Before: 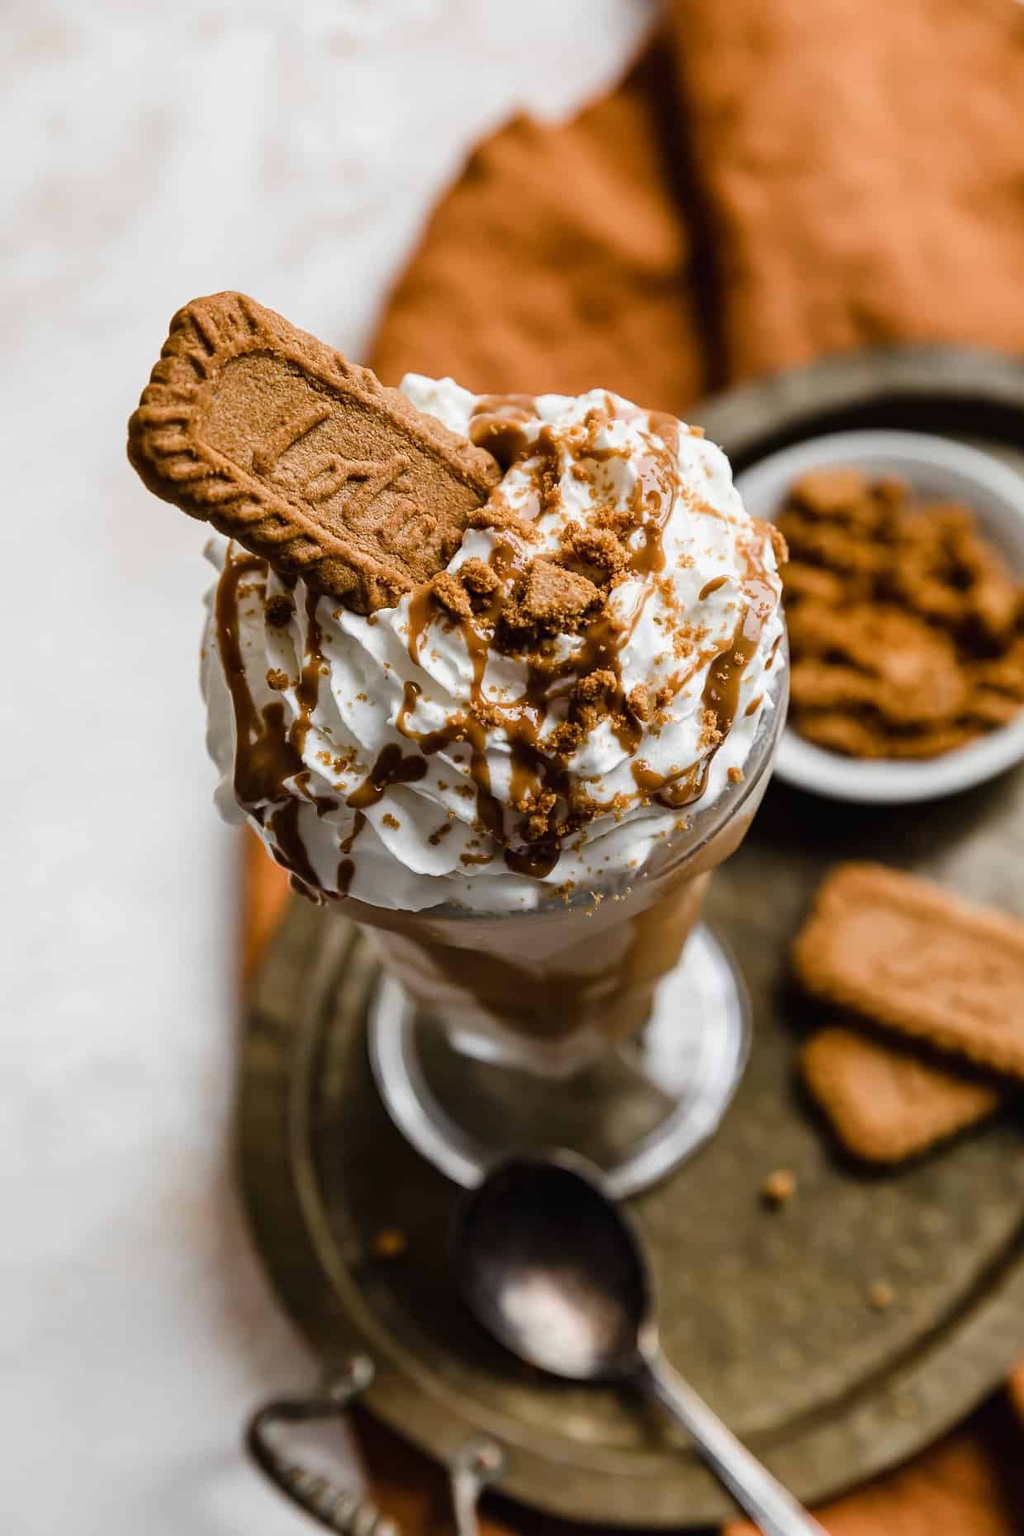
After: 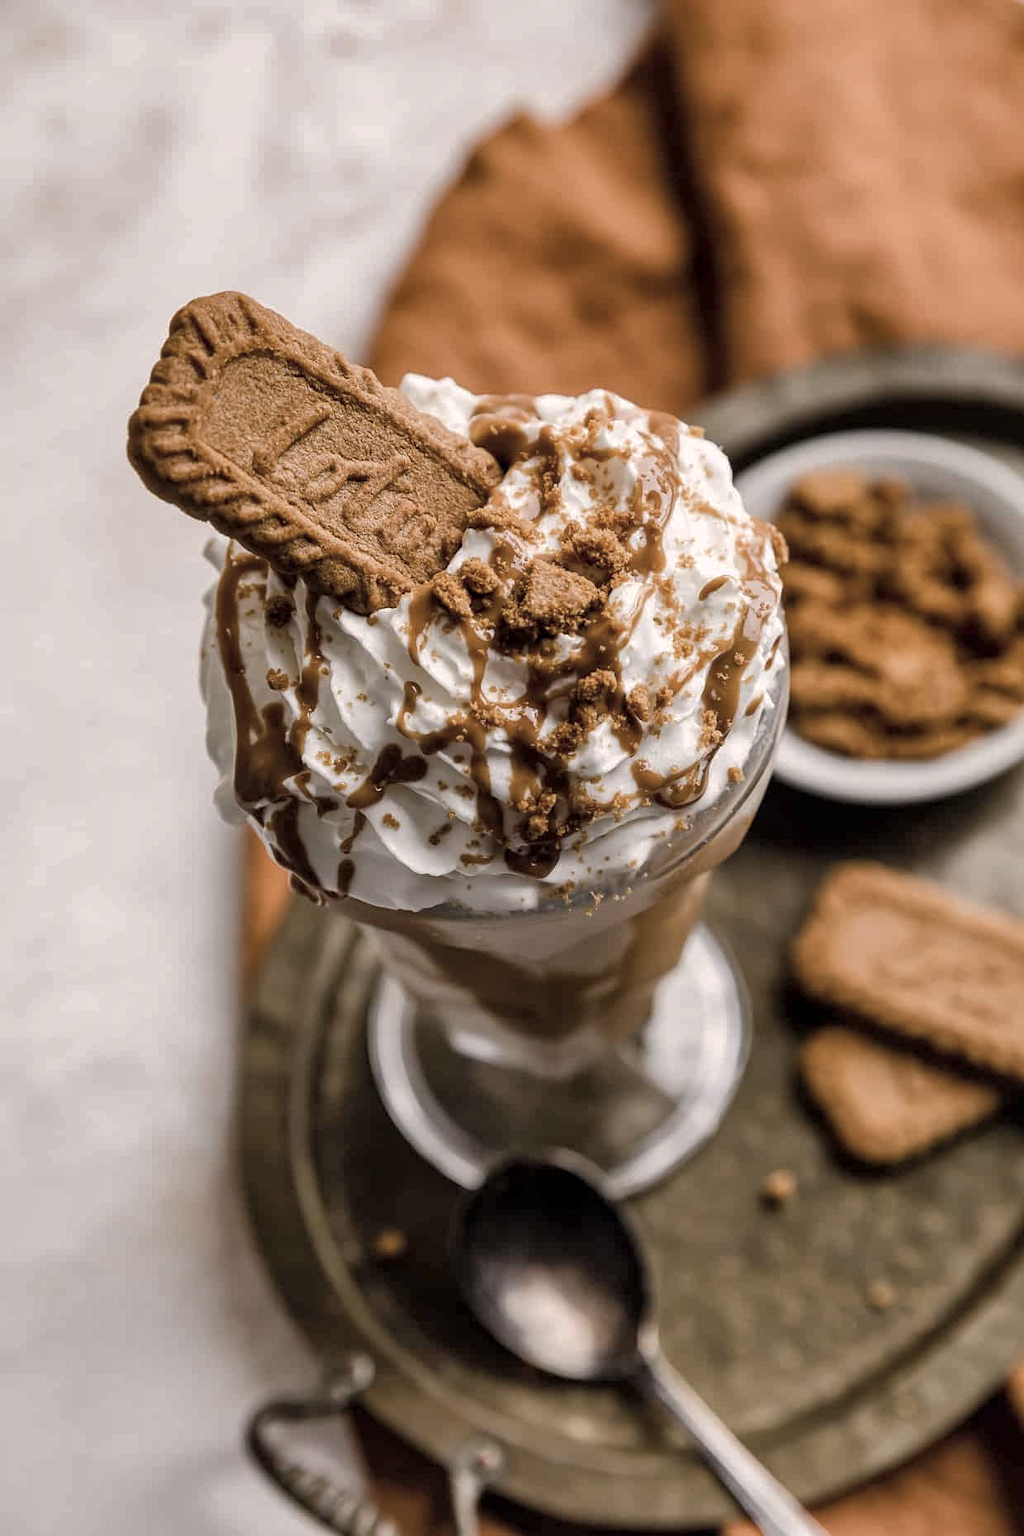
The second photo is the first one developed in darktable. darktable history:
local contrast: highlights 105%, shadows 99%, detail 131%, midtone range 0.2
shadows and highlights: on, module defaults
color correction: highlights a* 5.5, highlights b* 5.23, saturation 0.648
